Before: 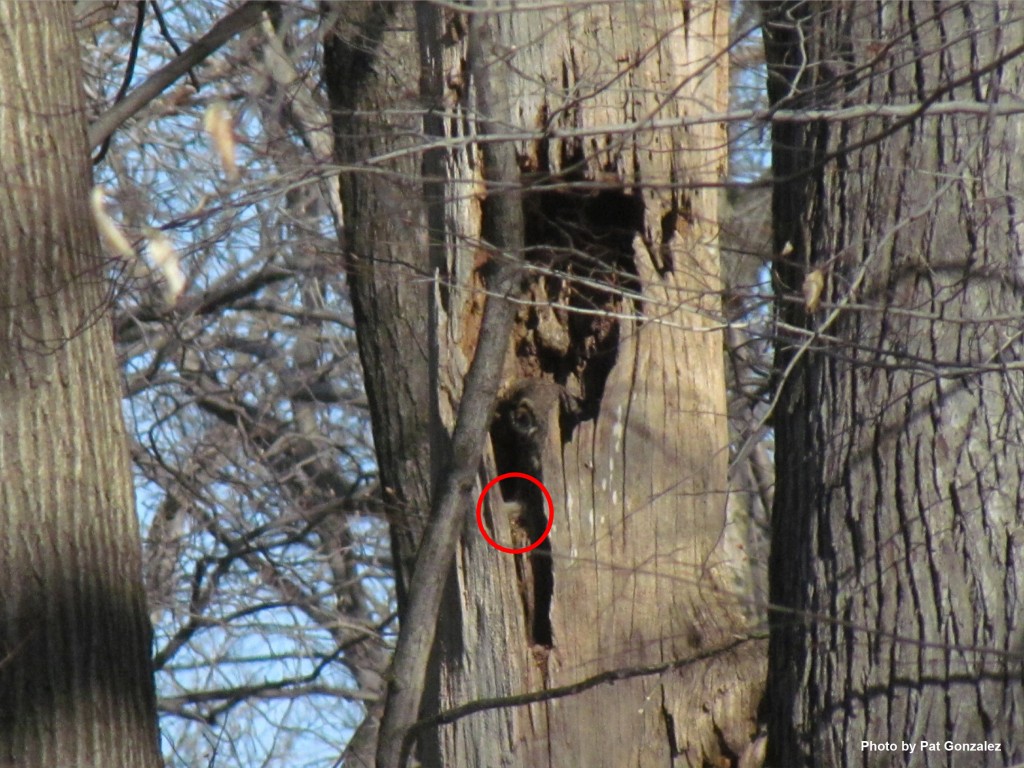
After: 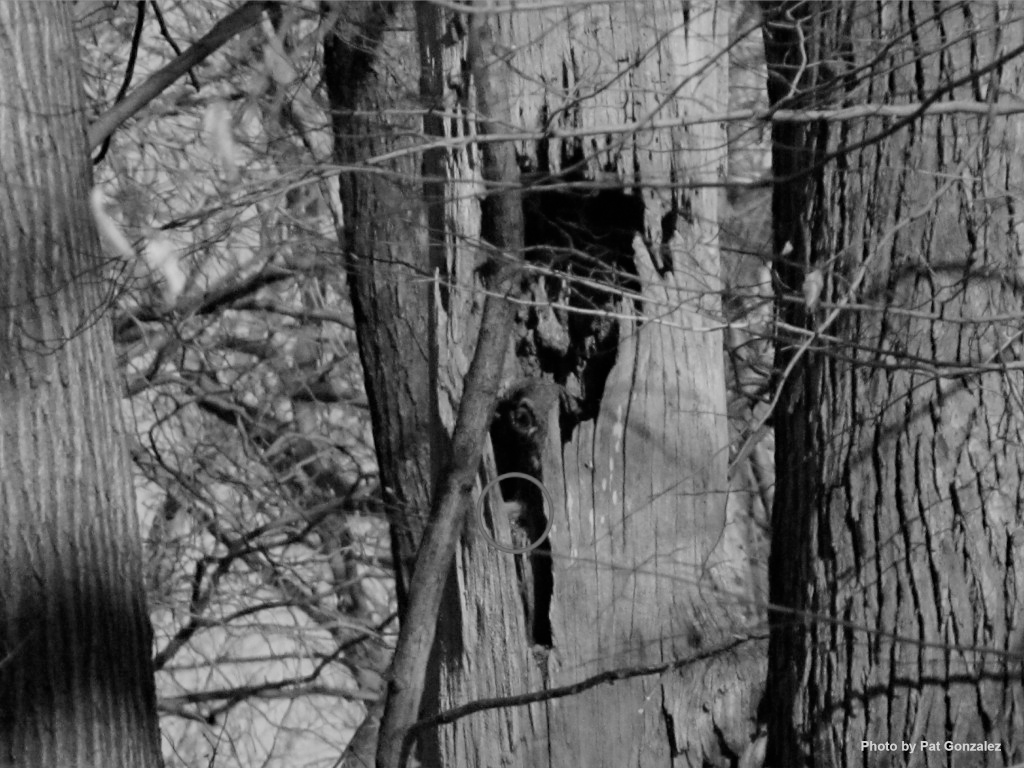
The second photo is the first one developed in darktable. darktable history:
filmic rgb: black relative exposure -7.65 EV, white relative exposure 4.56 EV, hardness 3.61
color zones: curves: ch1 [(0, 0.523) (0.143, 0.545) (0.286, 0.52) (0.429, 0.506) (0.571, 0.503) (0.714, 0.503) (0.857, 0.508) (1, 0.523)]
haze removal: strength 0.25, distance 0.25, compatibility mode true, adaptive false
contrast brightness saturation: saturation -1
